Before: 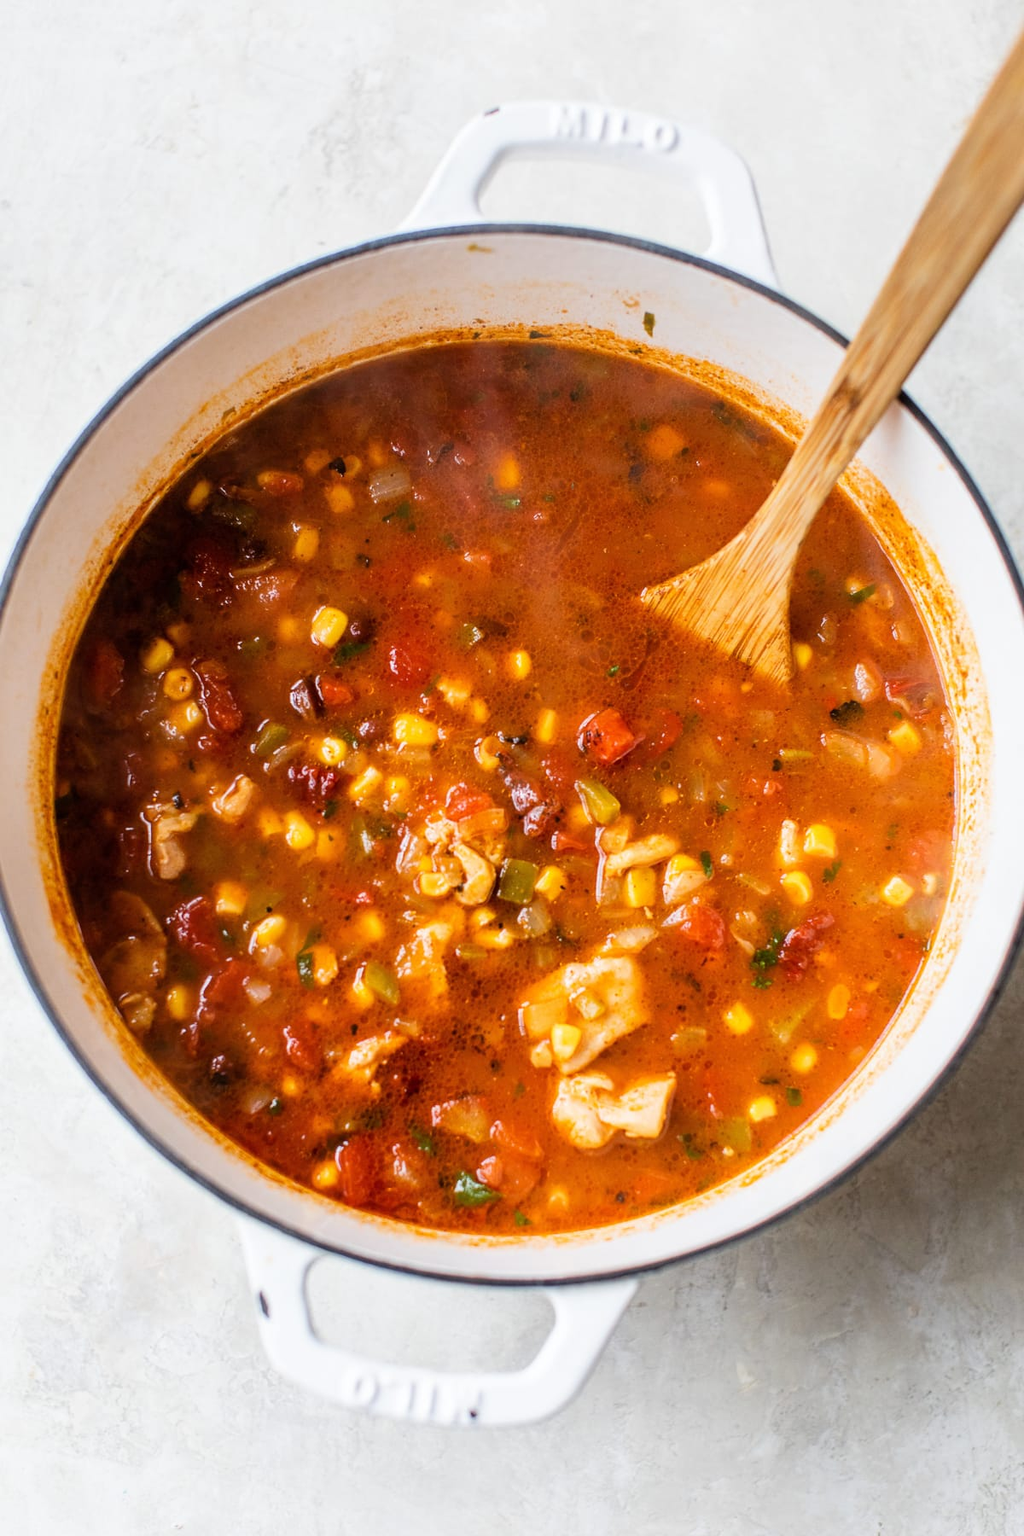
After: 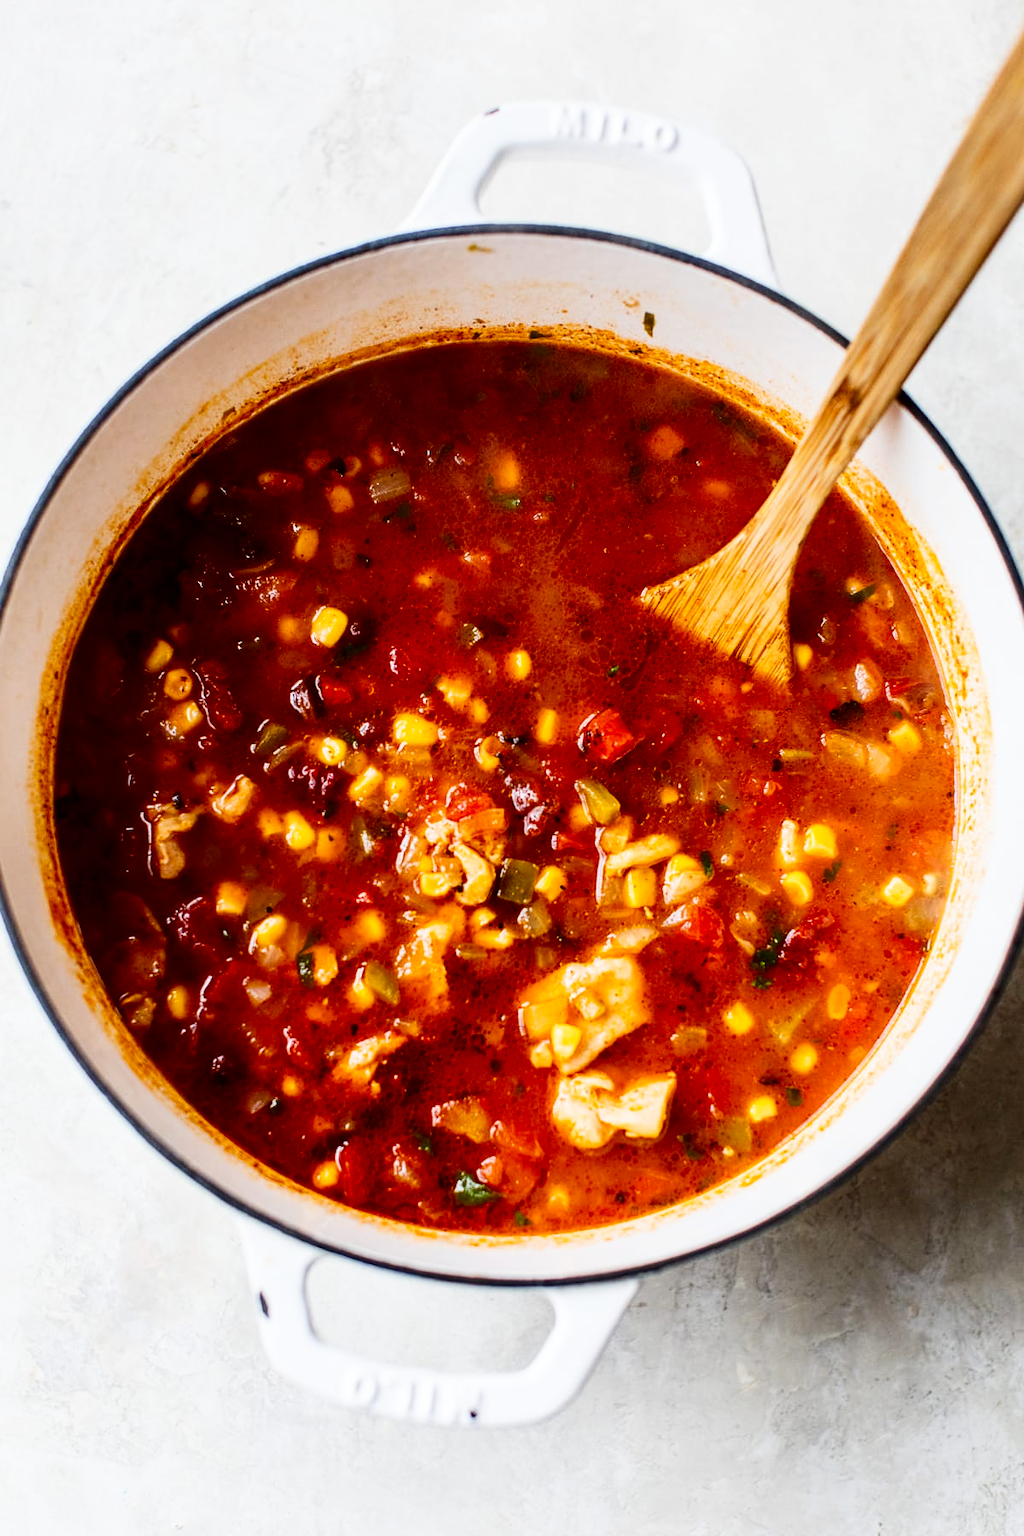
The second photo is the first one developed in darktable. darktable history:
contrast brightness saturation: contrast 0.19, brightness -0.232, saturation 0.115
tone curve: curves: ch0 [(0, 0) (0.004, 0.002) (0.02, 0.013) (0.218, 0.218) (0.664, 0.718) (0.832, 0.873) (1, 1)], preserve colors none
